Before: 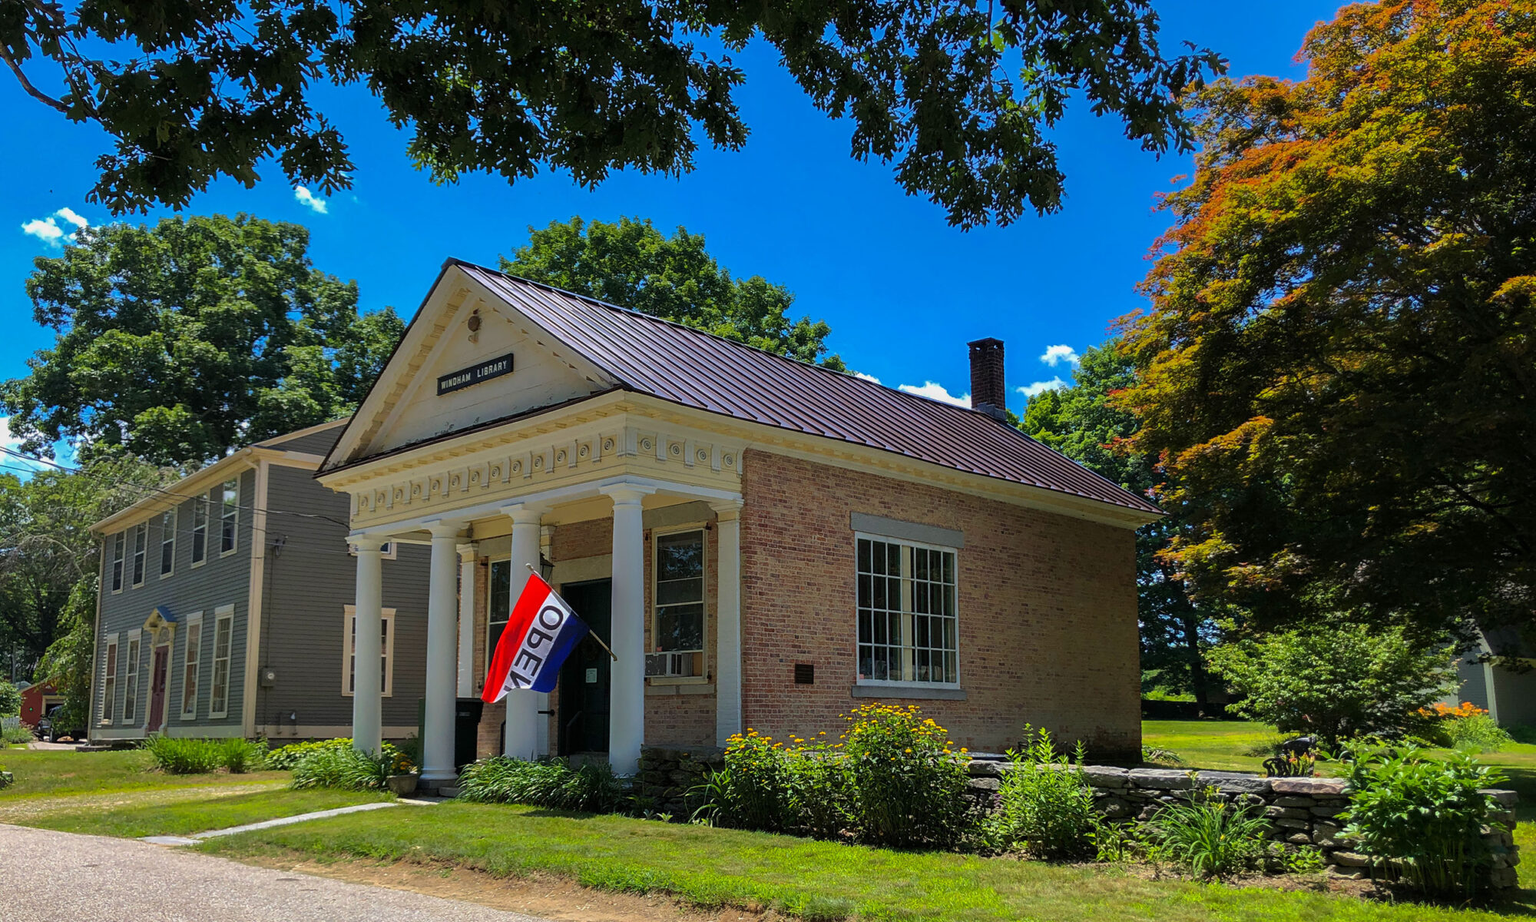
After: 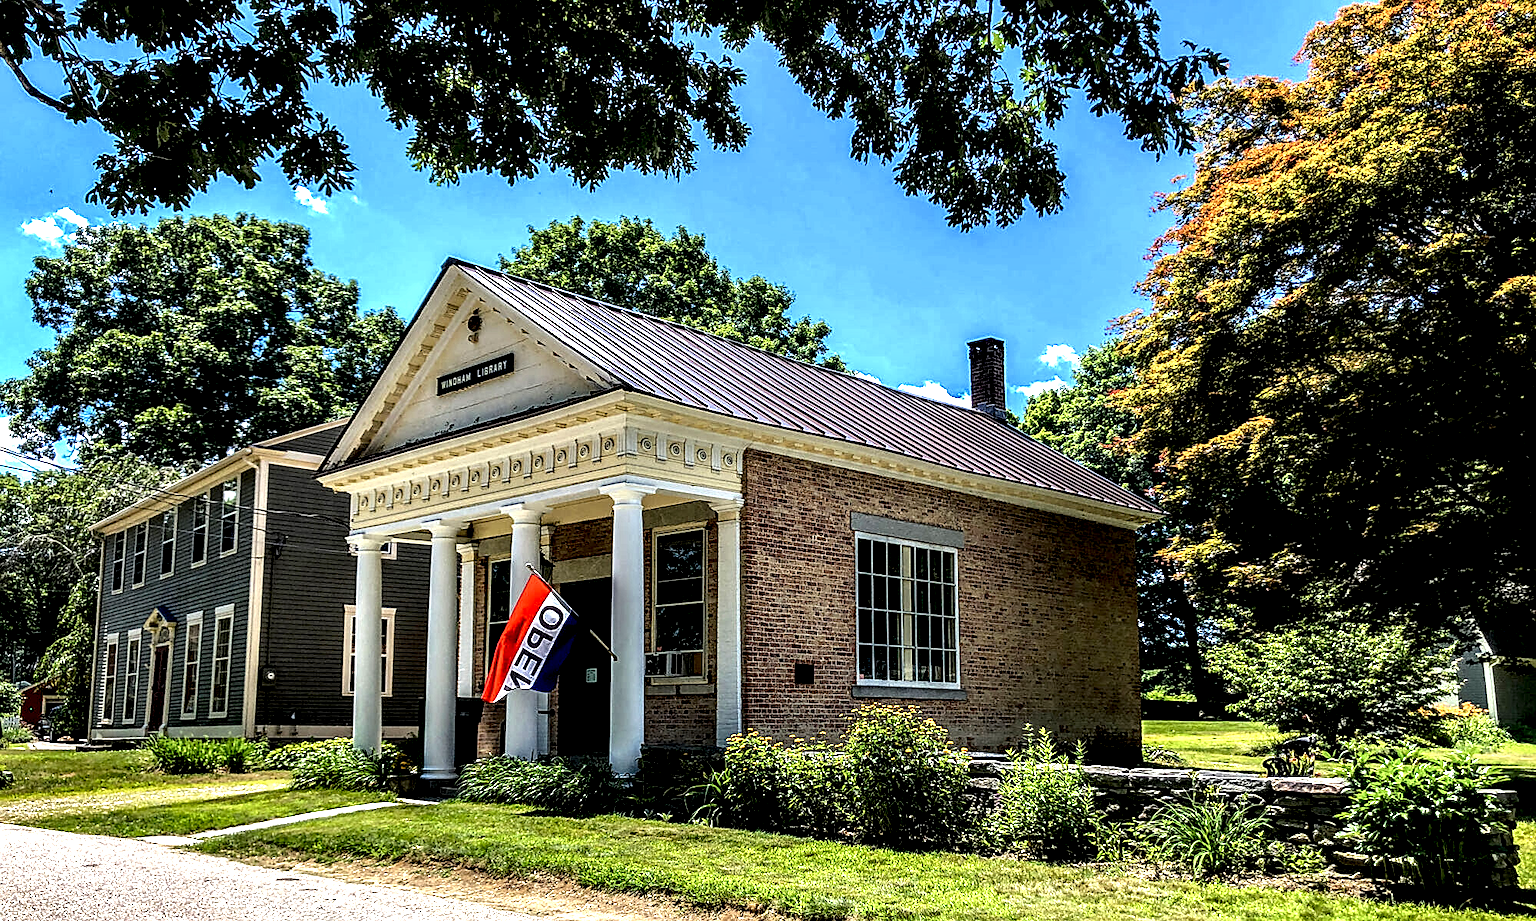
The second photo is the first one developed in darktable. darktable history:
exposure: black level correction 0.005, exposure 0.417 EV, compensate highlight preservation false
sharpen: on, module defaults
local contrast: highlights 115%, shadows 42%, detail 293%
